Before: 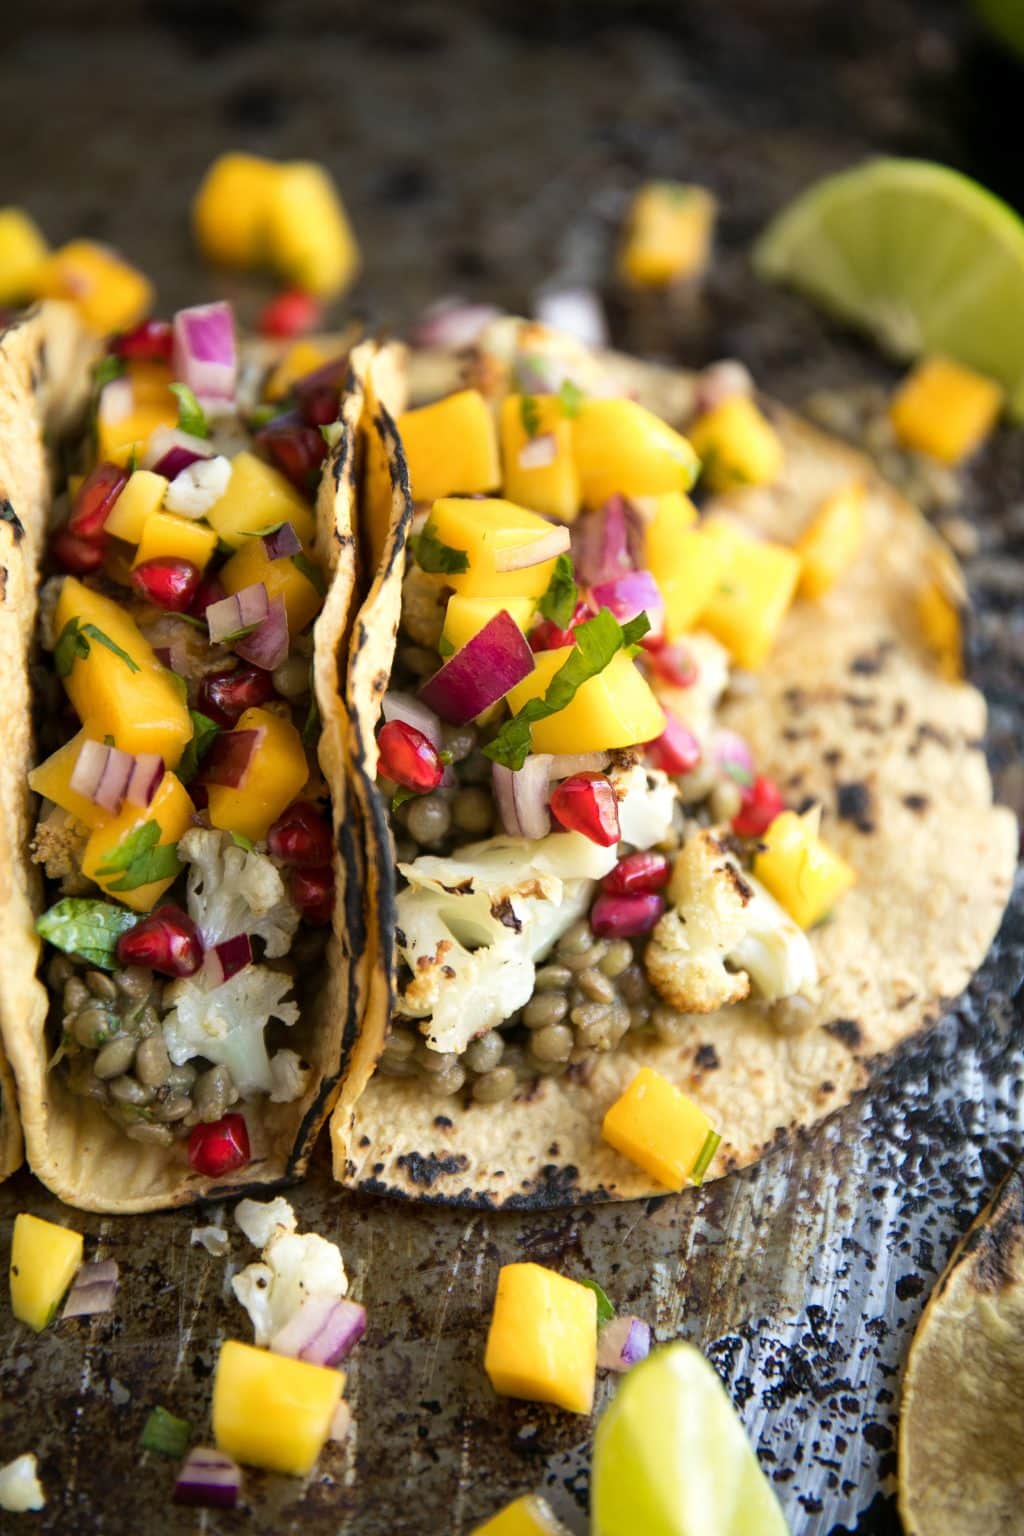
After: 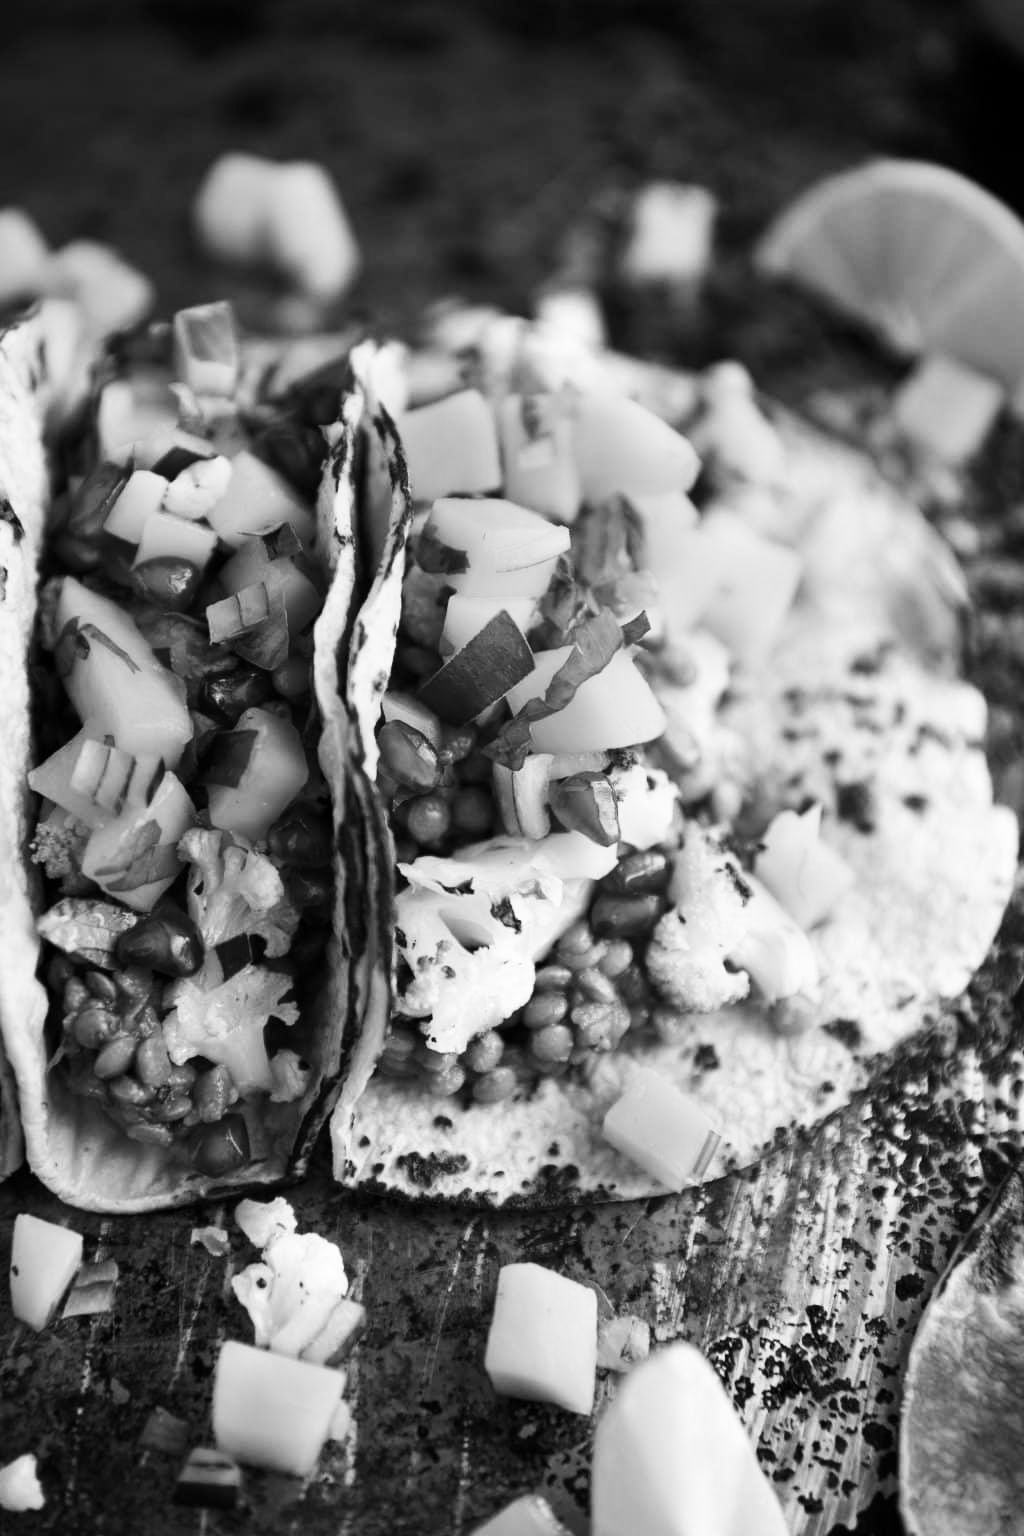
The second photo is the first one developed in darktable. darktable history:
monochrome: size 1
contrast brightness saturation: contrast 0.22
